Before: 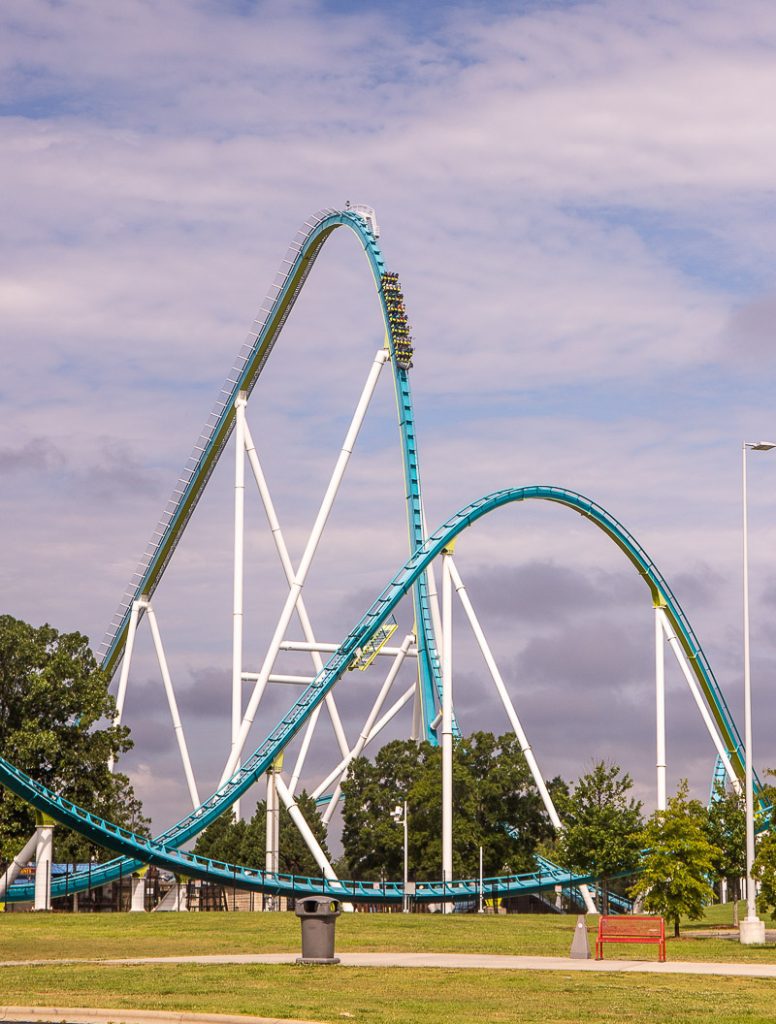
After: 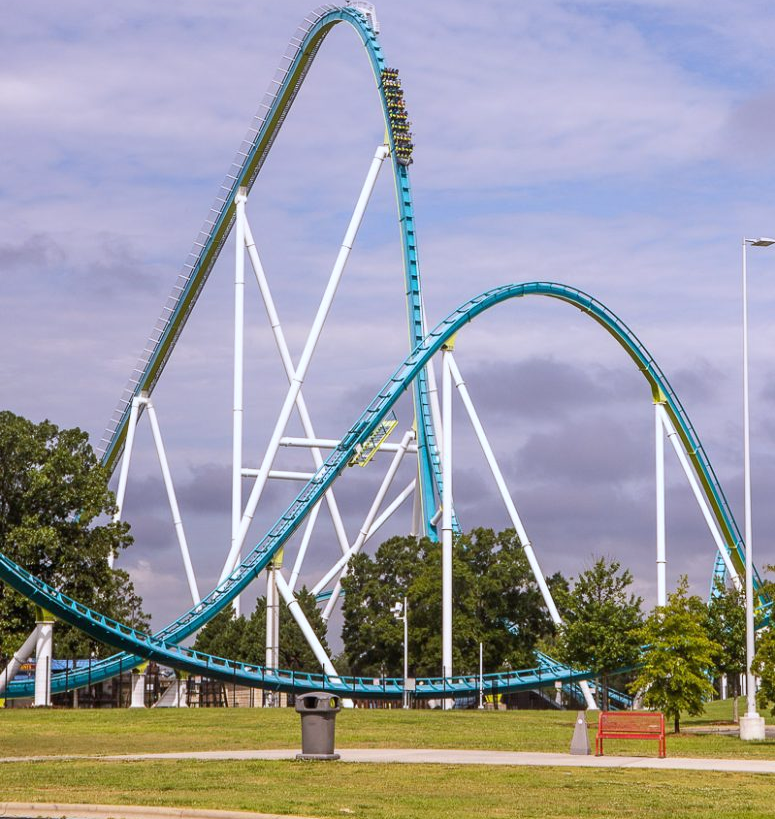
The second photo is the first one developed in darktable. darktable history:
white balance: red 0.954, blue 1.079
crop and rotate: top 19.998%
